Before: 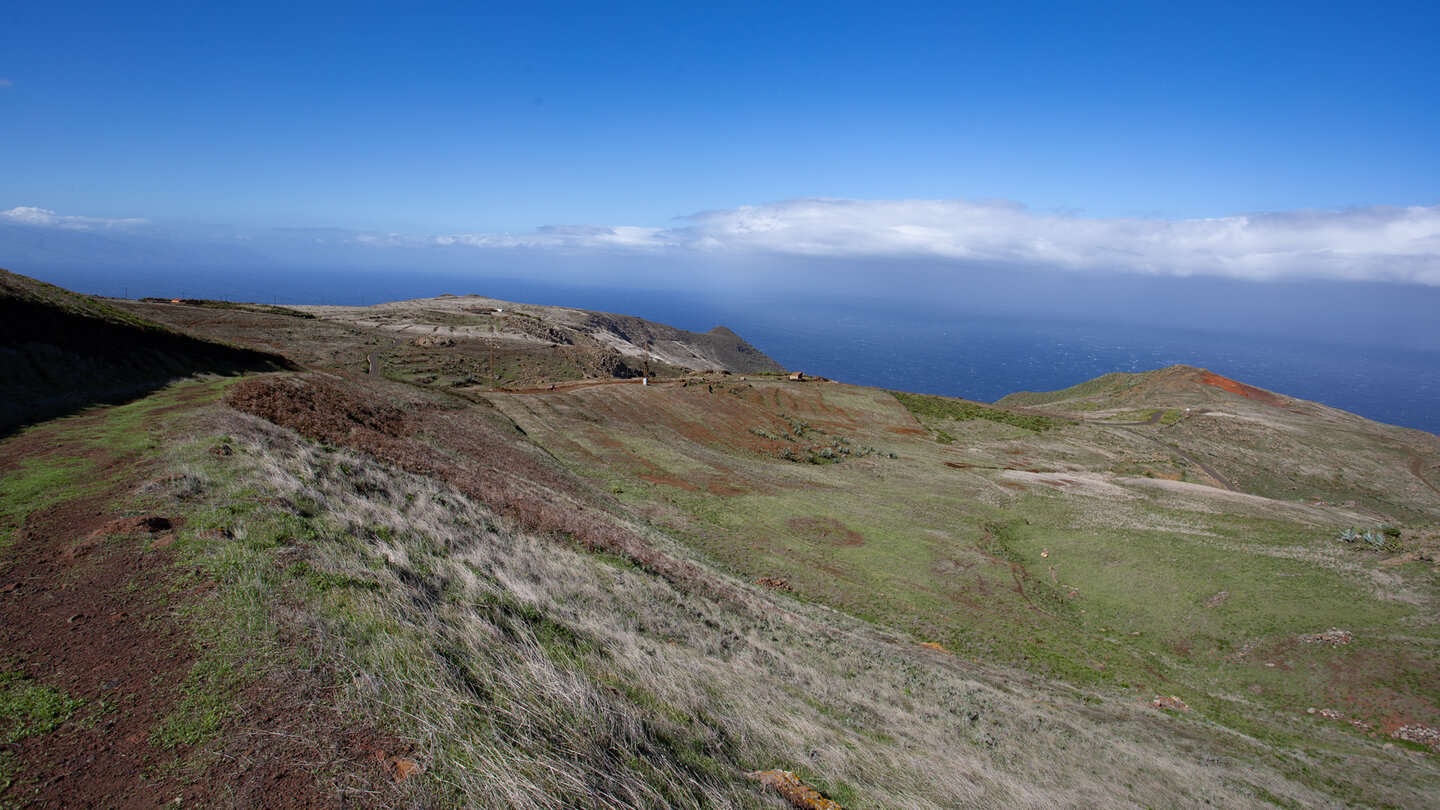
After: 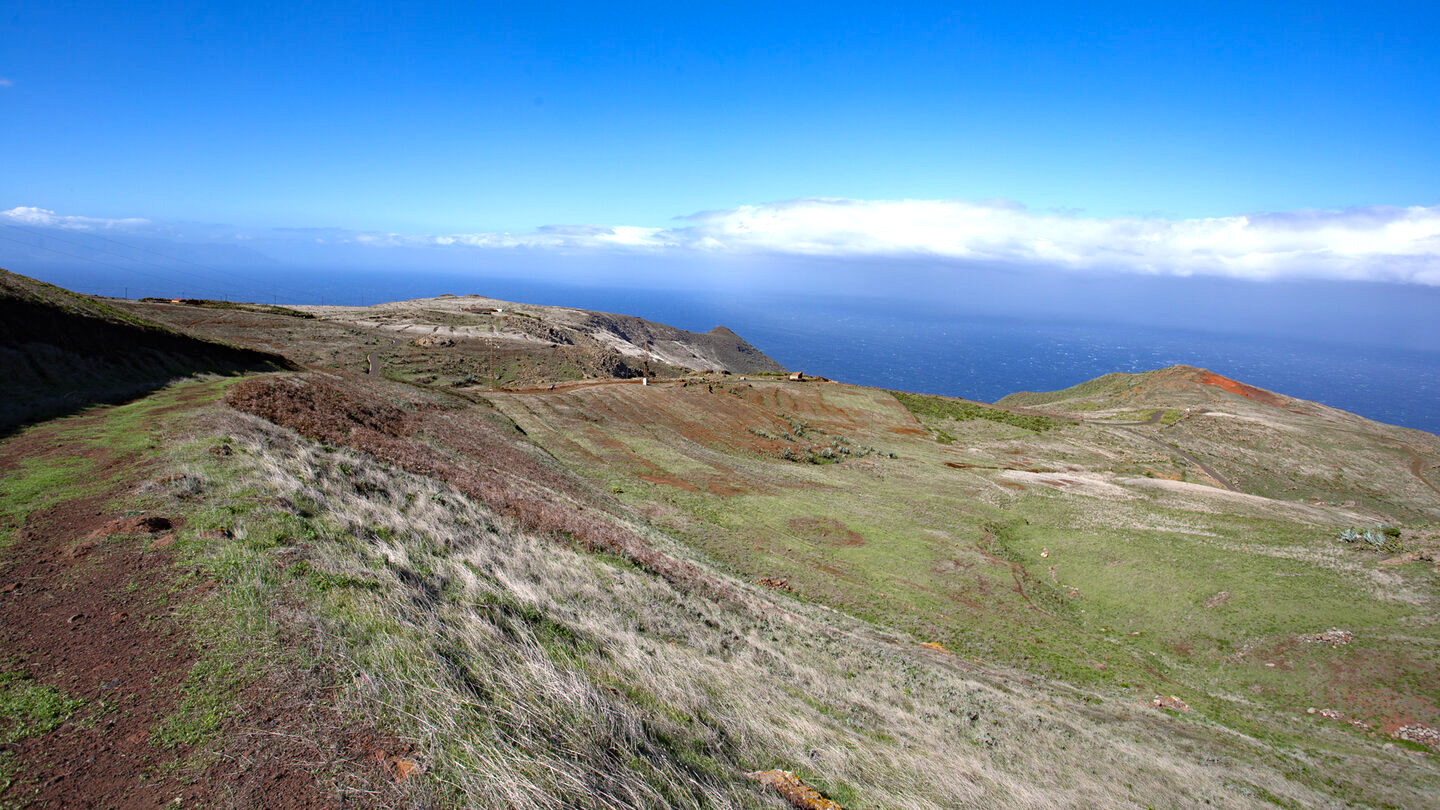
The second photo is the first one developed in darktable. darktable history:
exposure: black level correction 0, exposure 0.692 EV, compensate highlight preservation false
haze removal: compatibility mode true, adaptive false
